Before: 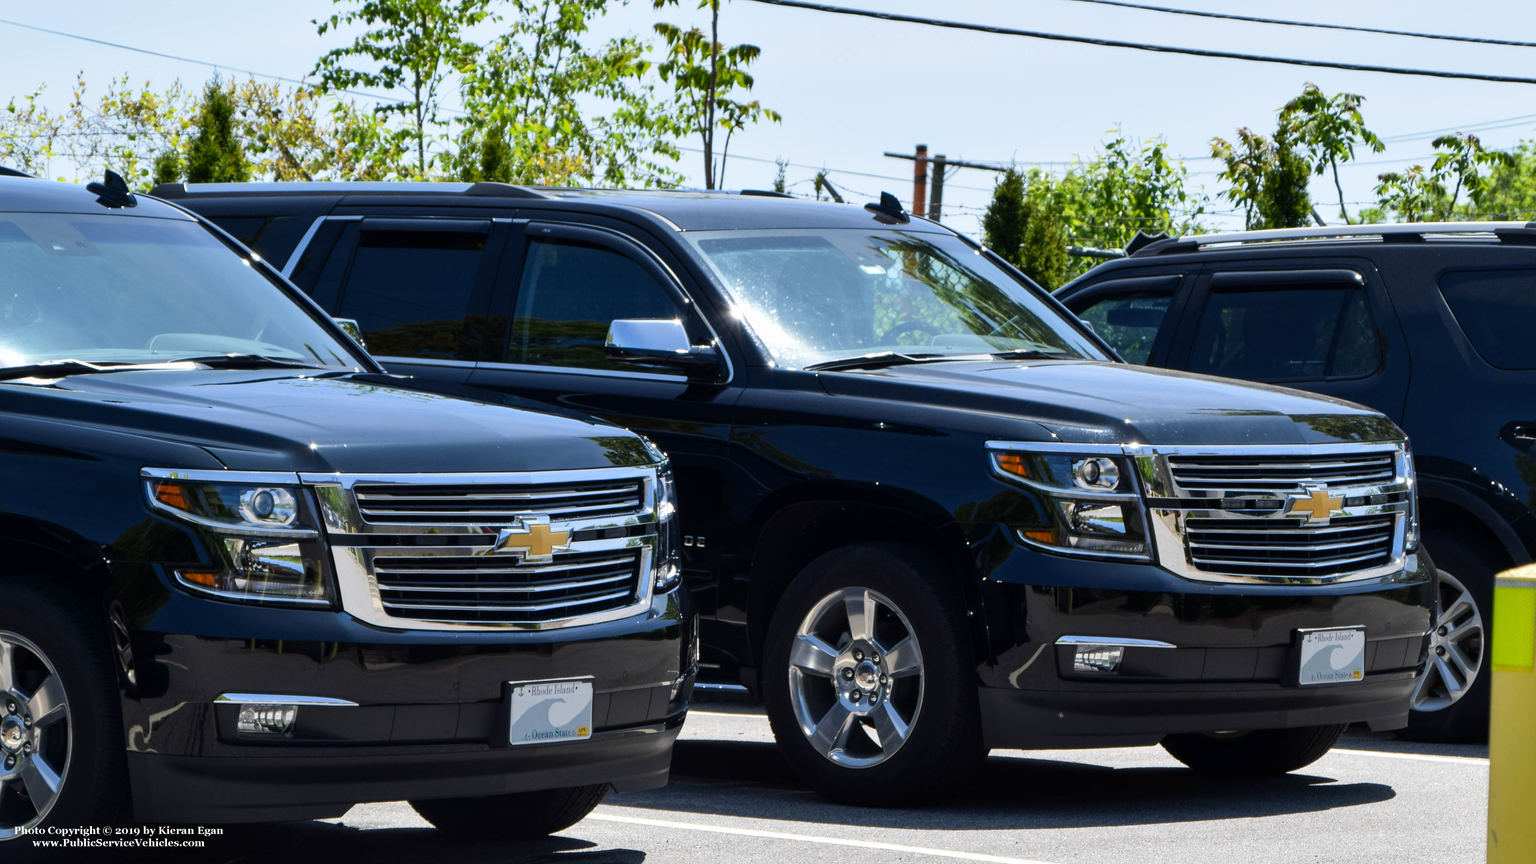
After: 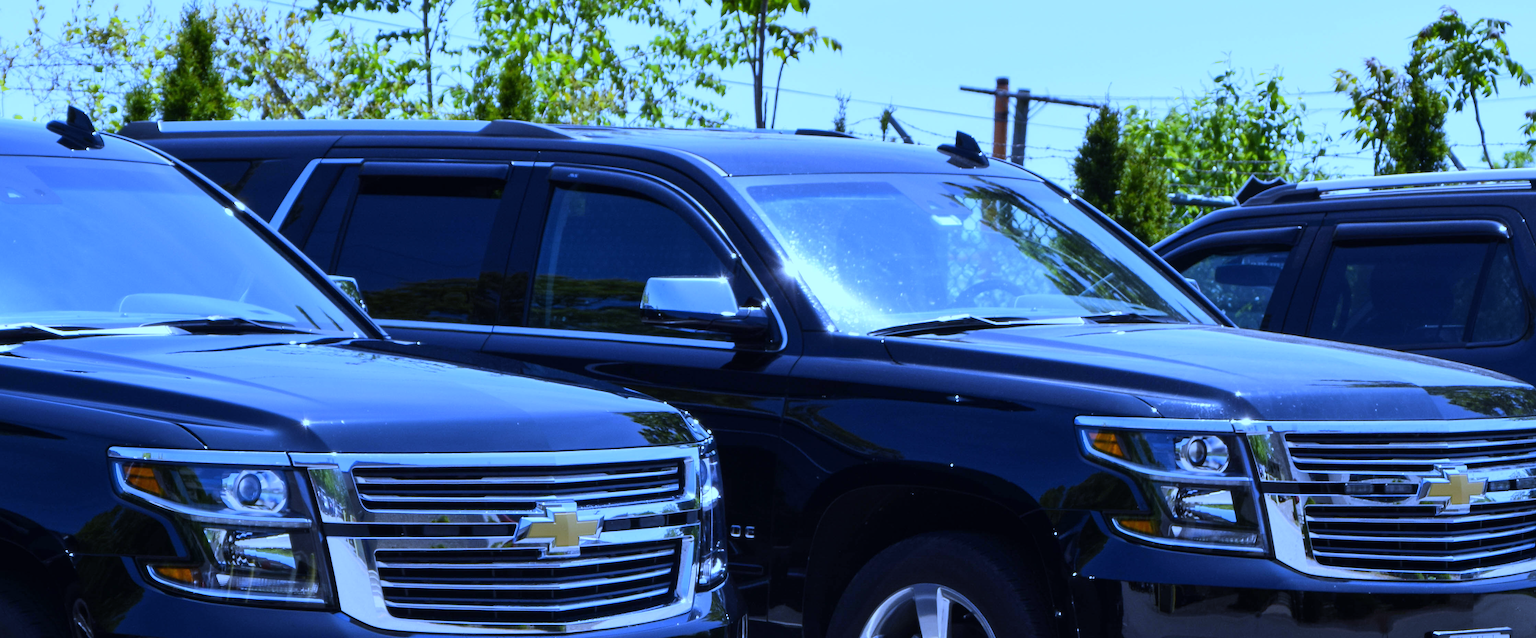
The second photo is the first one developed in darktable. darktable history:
crop: left 3.015%, top 8.969%, right 9.647%, bottom 26.457%
white balance: red 0.766, blue 1.537
exposure: black level correction 0, compensate exposure bias true, compensate highlight preservation false
